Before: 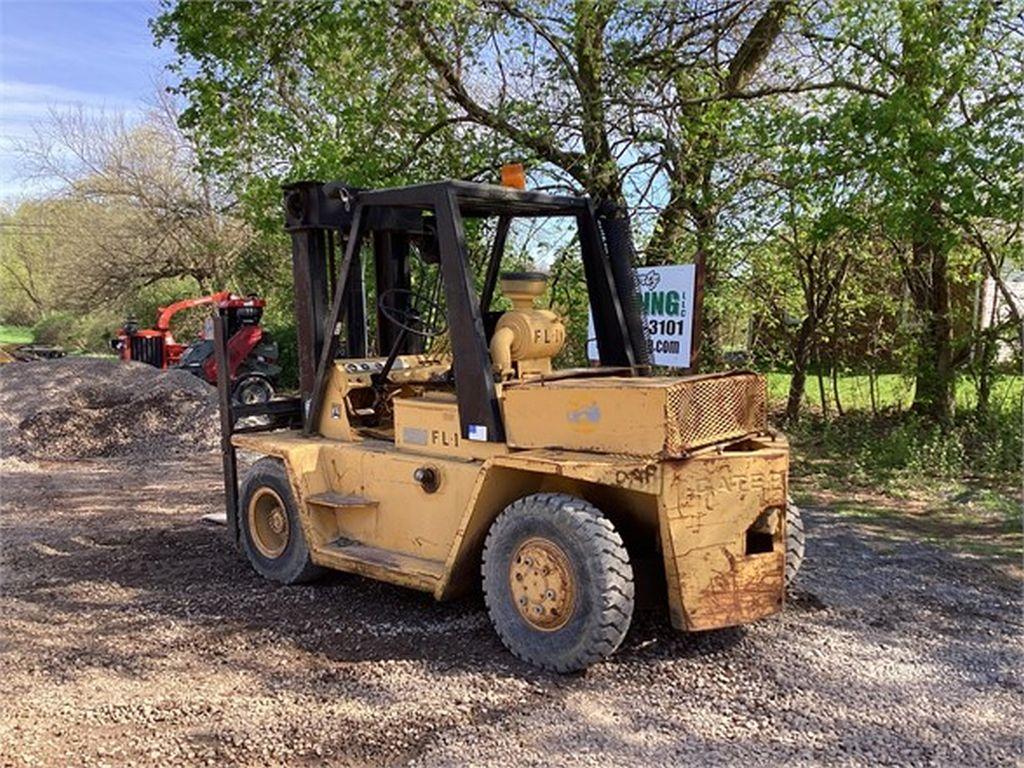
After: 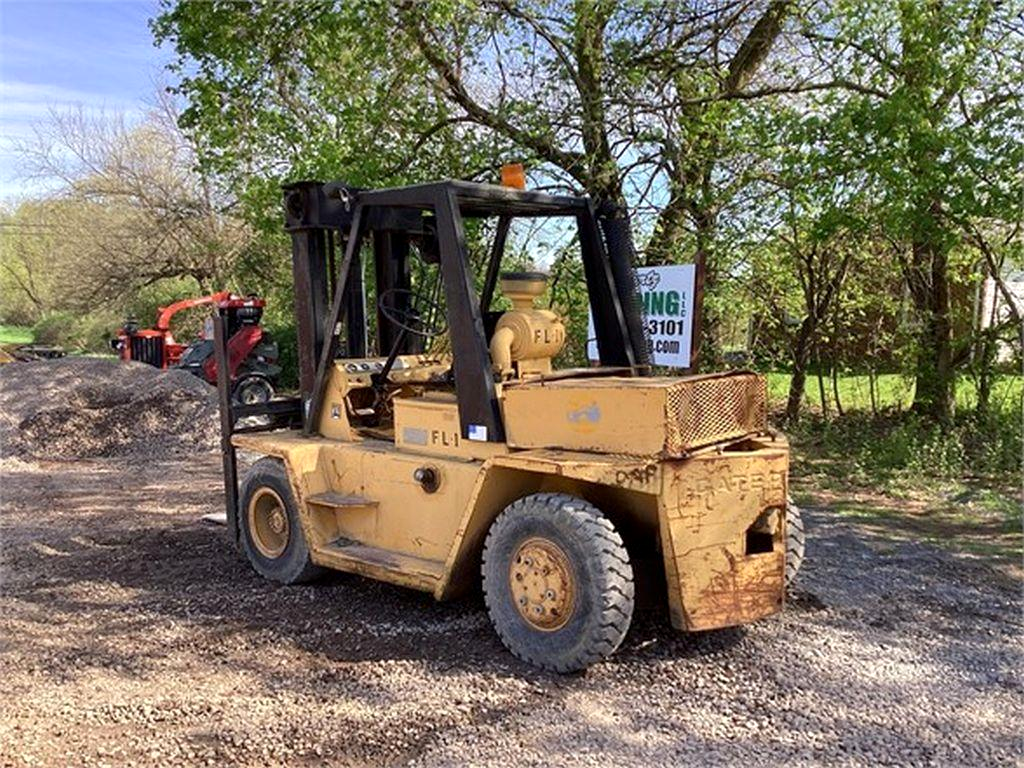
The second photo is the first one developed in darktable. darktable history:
exposure: black level correction 0.001, exposure 0.145 EV, compensate exposure bias true, compensate highlight preservation false
